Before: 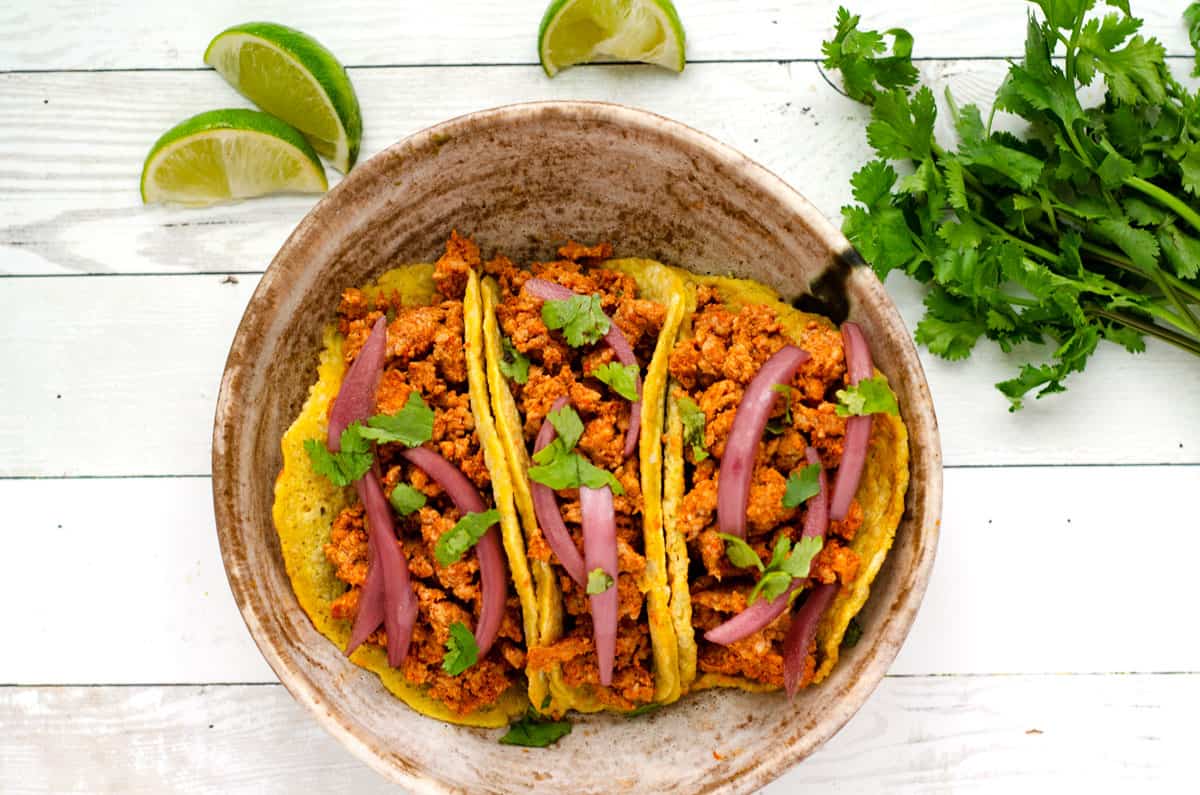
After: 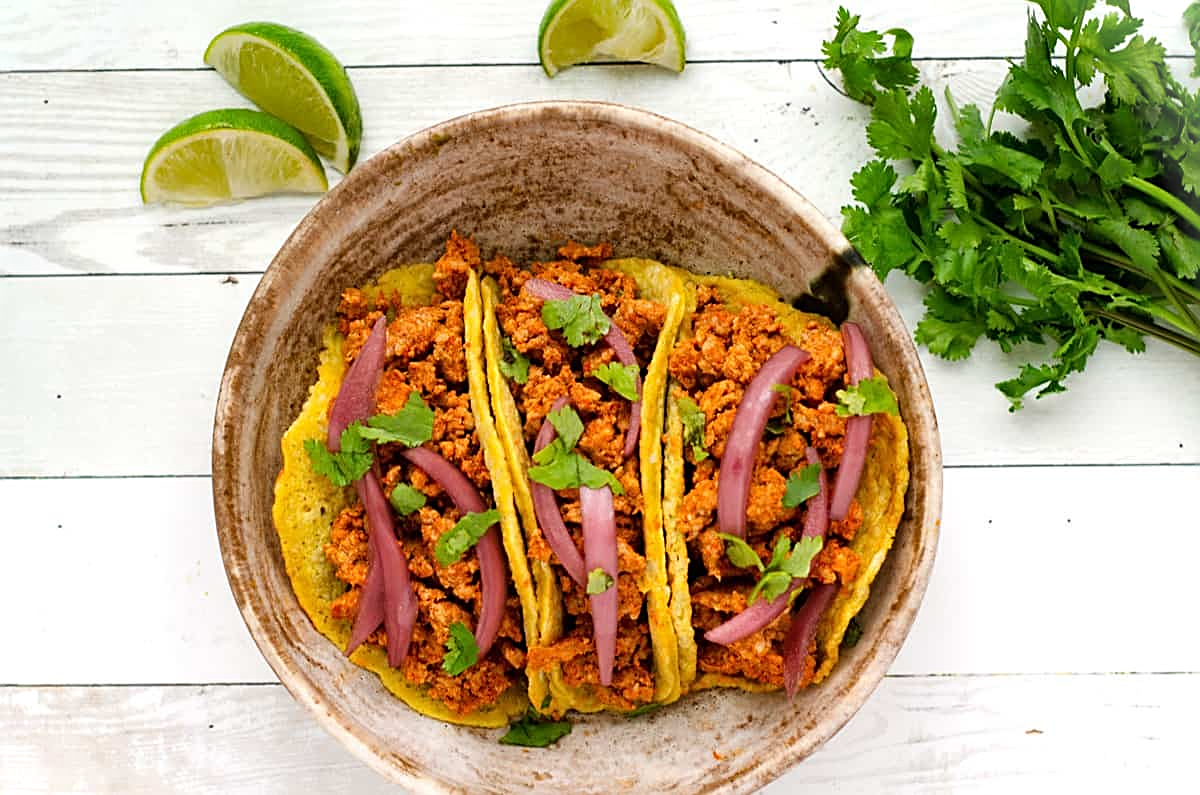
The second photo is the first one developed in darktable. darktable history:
haze removal: strength 0.42, compatibility mode true, adaptive false
sharpen: on, module defaults
vignetting: fall-off start 100%, brightness 0.3, saturation 0
